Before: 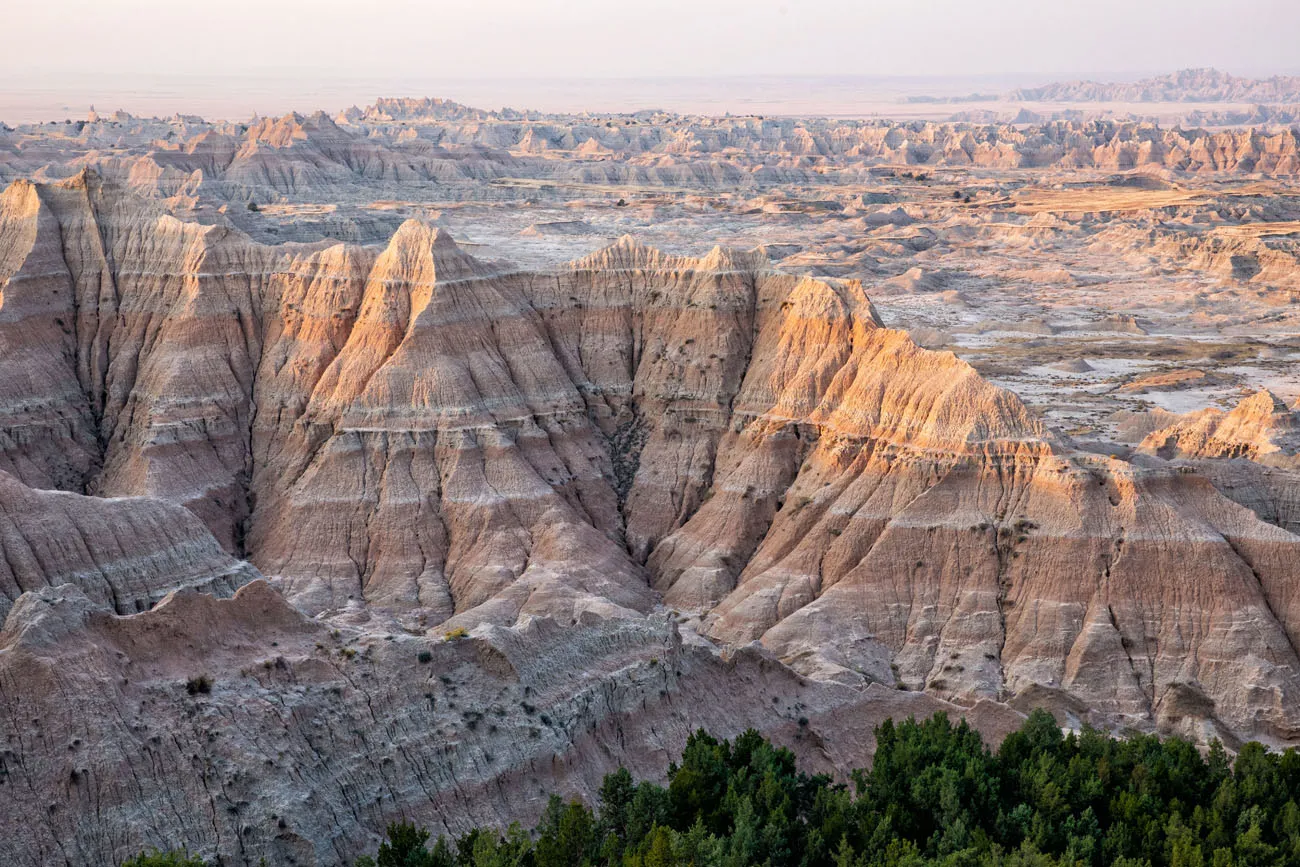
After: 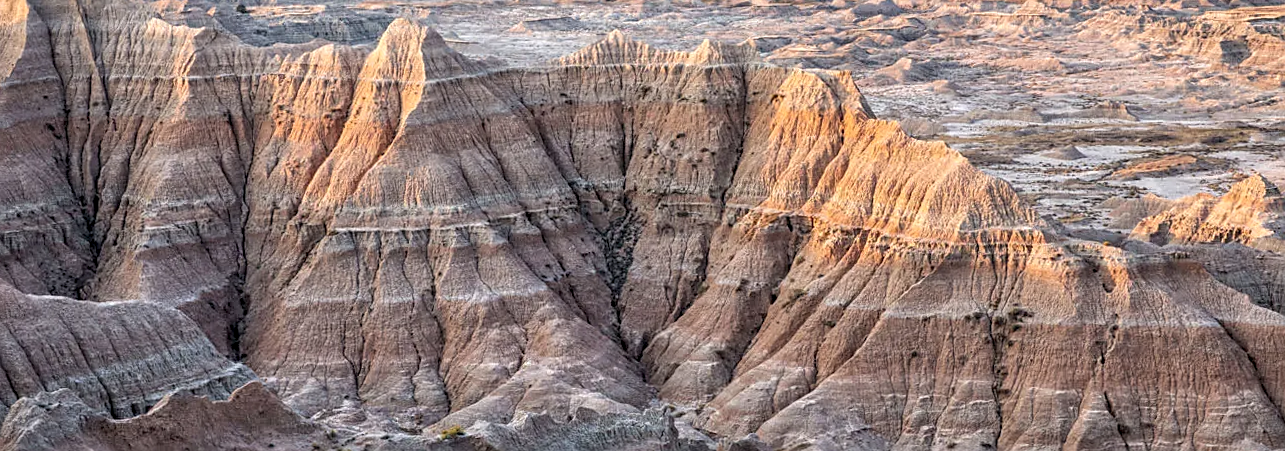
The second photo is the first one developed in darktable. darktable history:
rotate and perspective: rotation -1°, crop left 0.011, crop right 0.989, crop top 0.025, crop bottom 0.975
sharpen: on, module defaults
local contrast: detail 130%
crop and rotate: top 23.043%, bottom 23.437%
